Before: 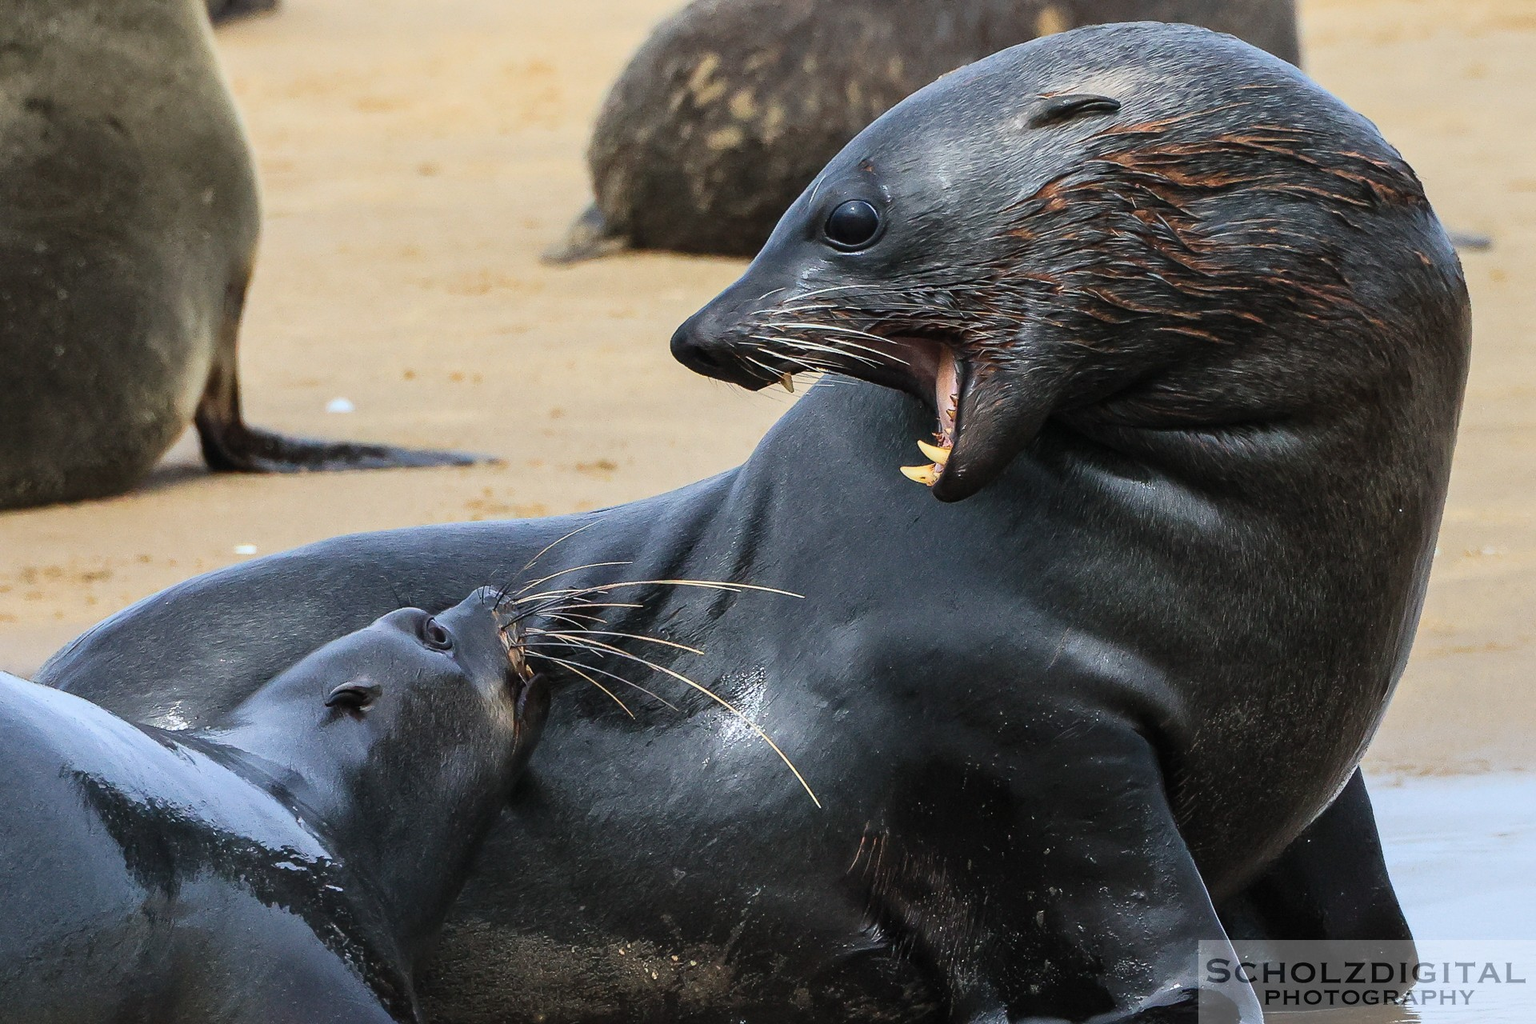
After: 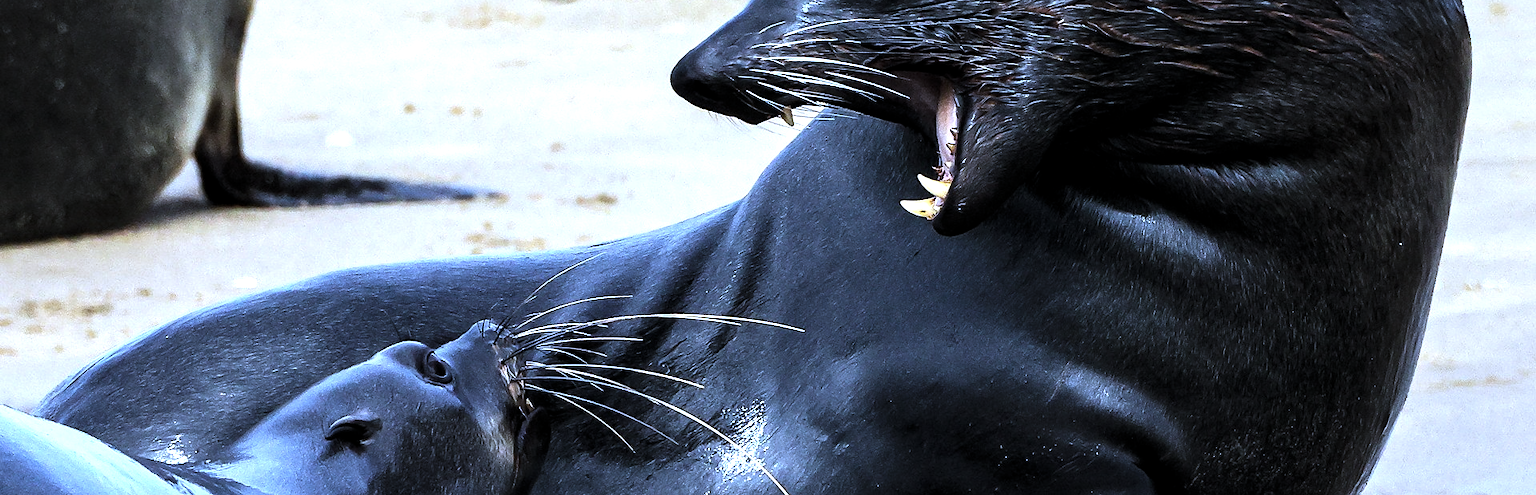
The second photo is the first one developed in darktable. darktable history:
crop and rotate: top 26.056%, bottom 25.543%
white balance: red 0.871, blue 1.249
levels: levels [0.044, 0.475, 0.791]
